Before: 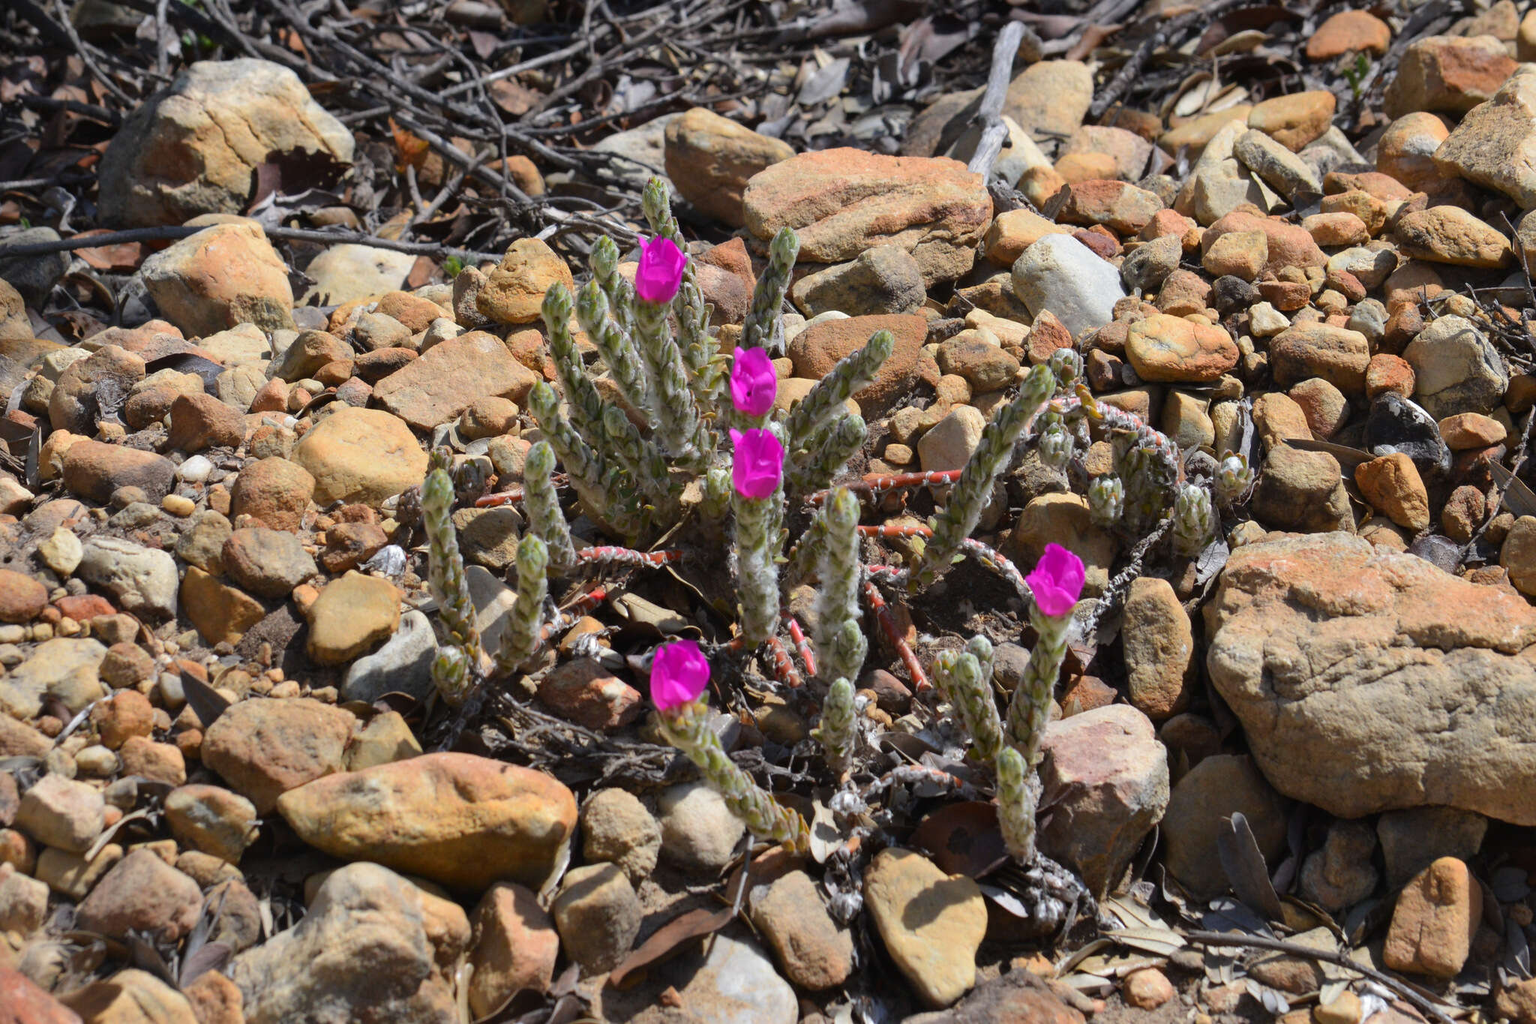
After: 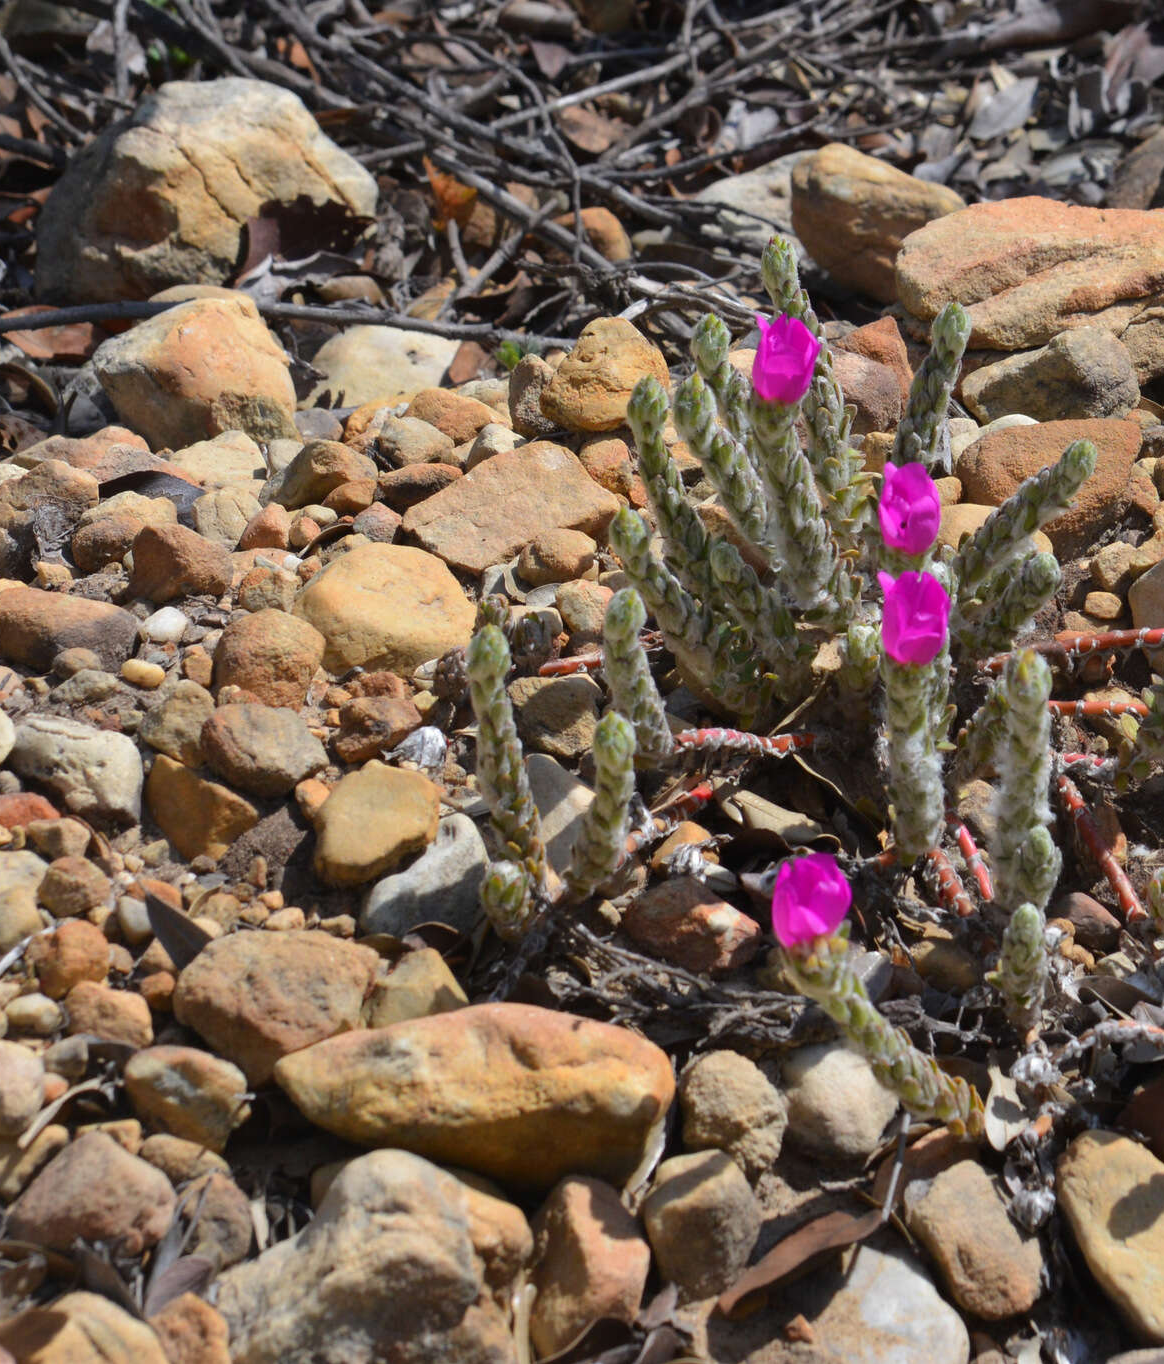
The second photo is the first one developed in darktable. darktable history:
crop: left 4.655%, right 38.468%
